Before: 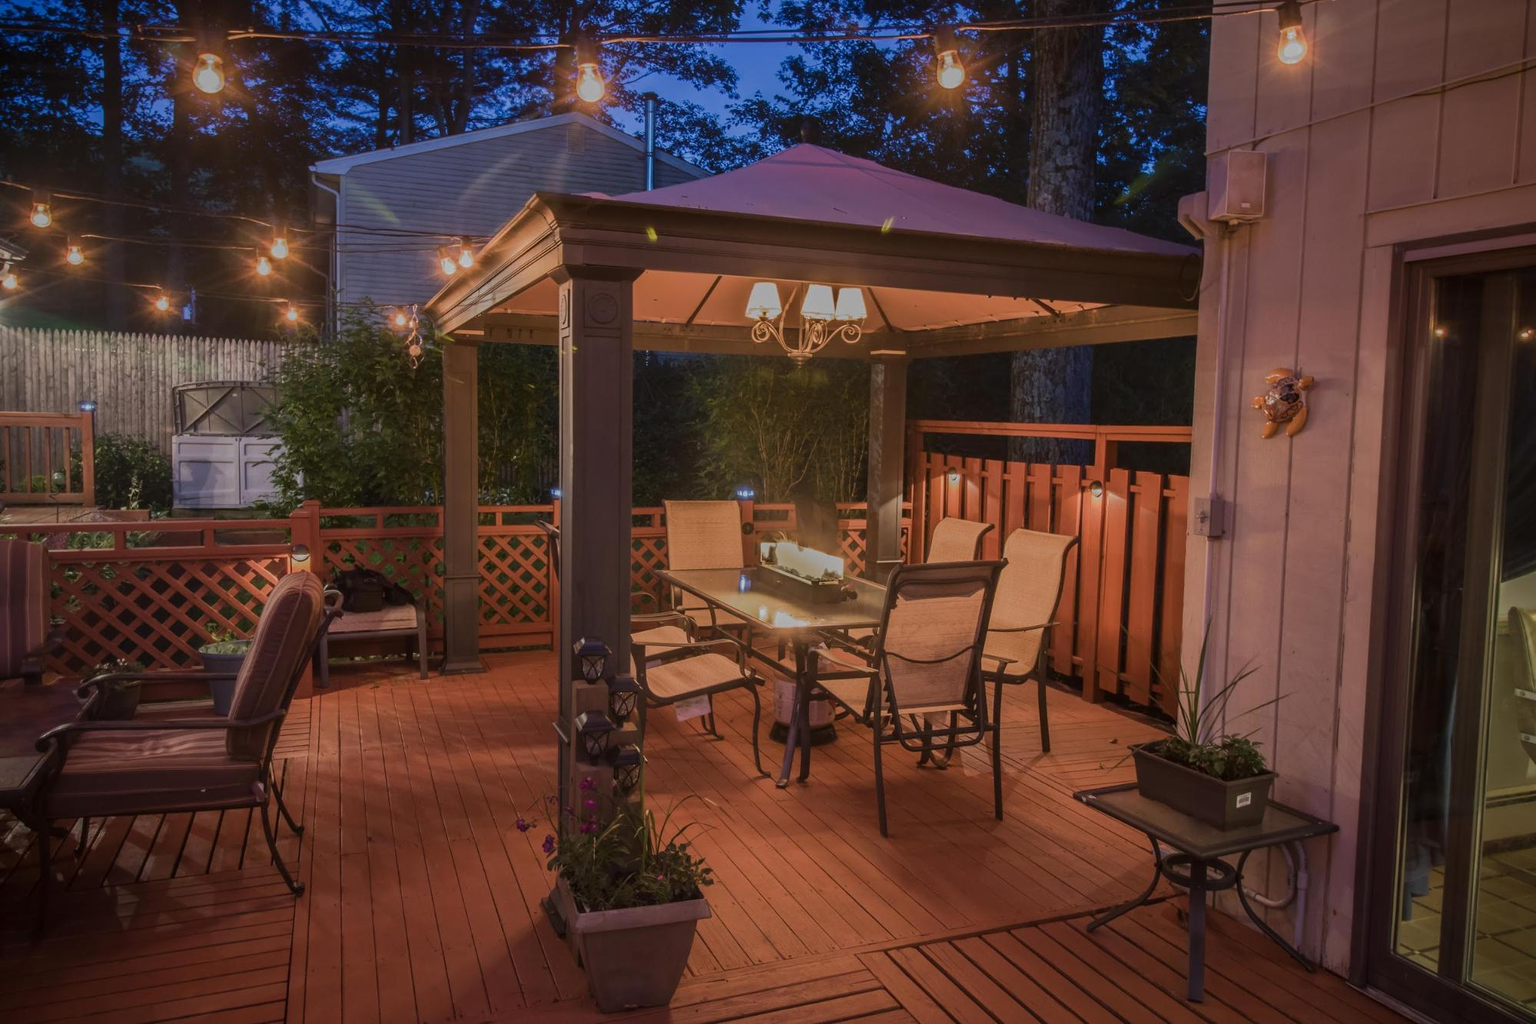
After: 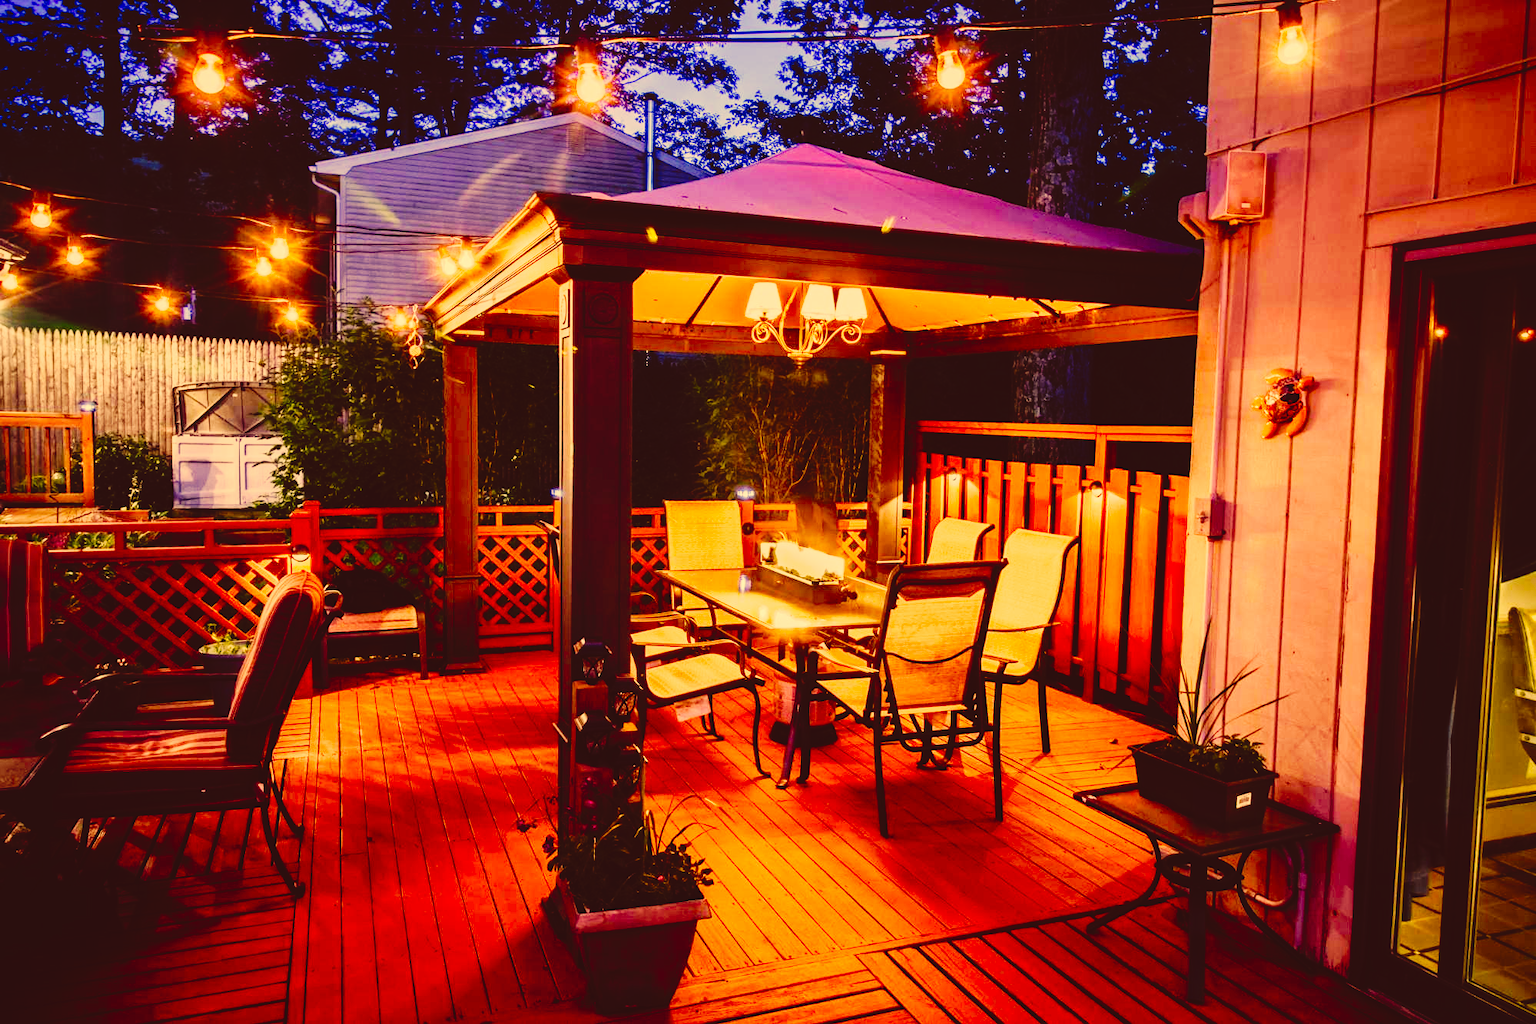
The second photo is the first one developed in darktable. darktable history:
tone curve: curves: ch0 [(0, 0) (0.003, 0.075) (0.011, 0.079) (0.025, 0.079) (0.044, 0.082) (0.069, 0.085) (0.1, 0.089) (0.136, 0.096) (0.177, 0.105) (0.224, 0.14) (0.277, 0.202) (0.335, 0.304) (0.399, 0.417) (0.468, 0.521) (0.543, 0.636) (0.623, 0.726) (0.709, 0.801) (0.801, 0.878) (0.898, 0.927) (1, 1)], preserve colors none
base curve: curves: ch0 [(0, 0) (0.007, 0.004) (0.027, 0.03) (0.046, 0.07) (0.207, 0.54) (0.442, 0.872) (0.673, 0.972) (1, 1)], preserve colors none
color correction: highlights a* 10.12, highlights b* 39.04, shadows a* 14.62, shadows b* 3.37
